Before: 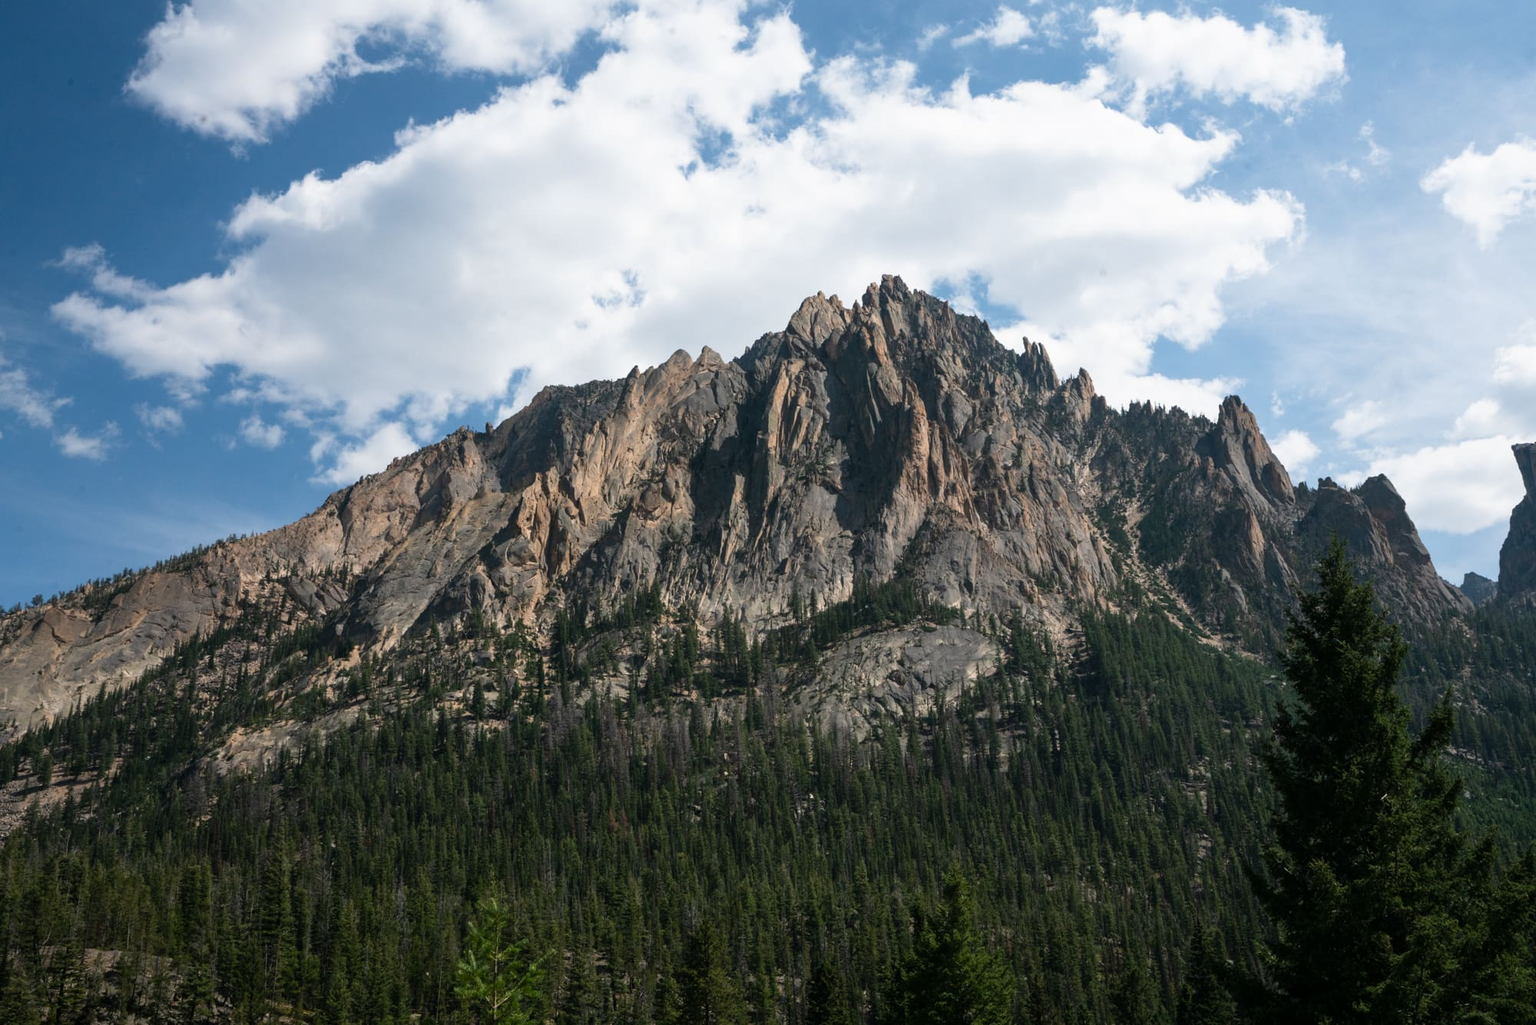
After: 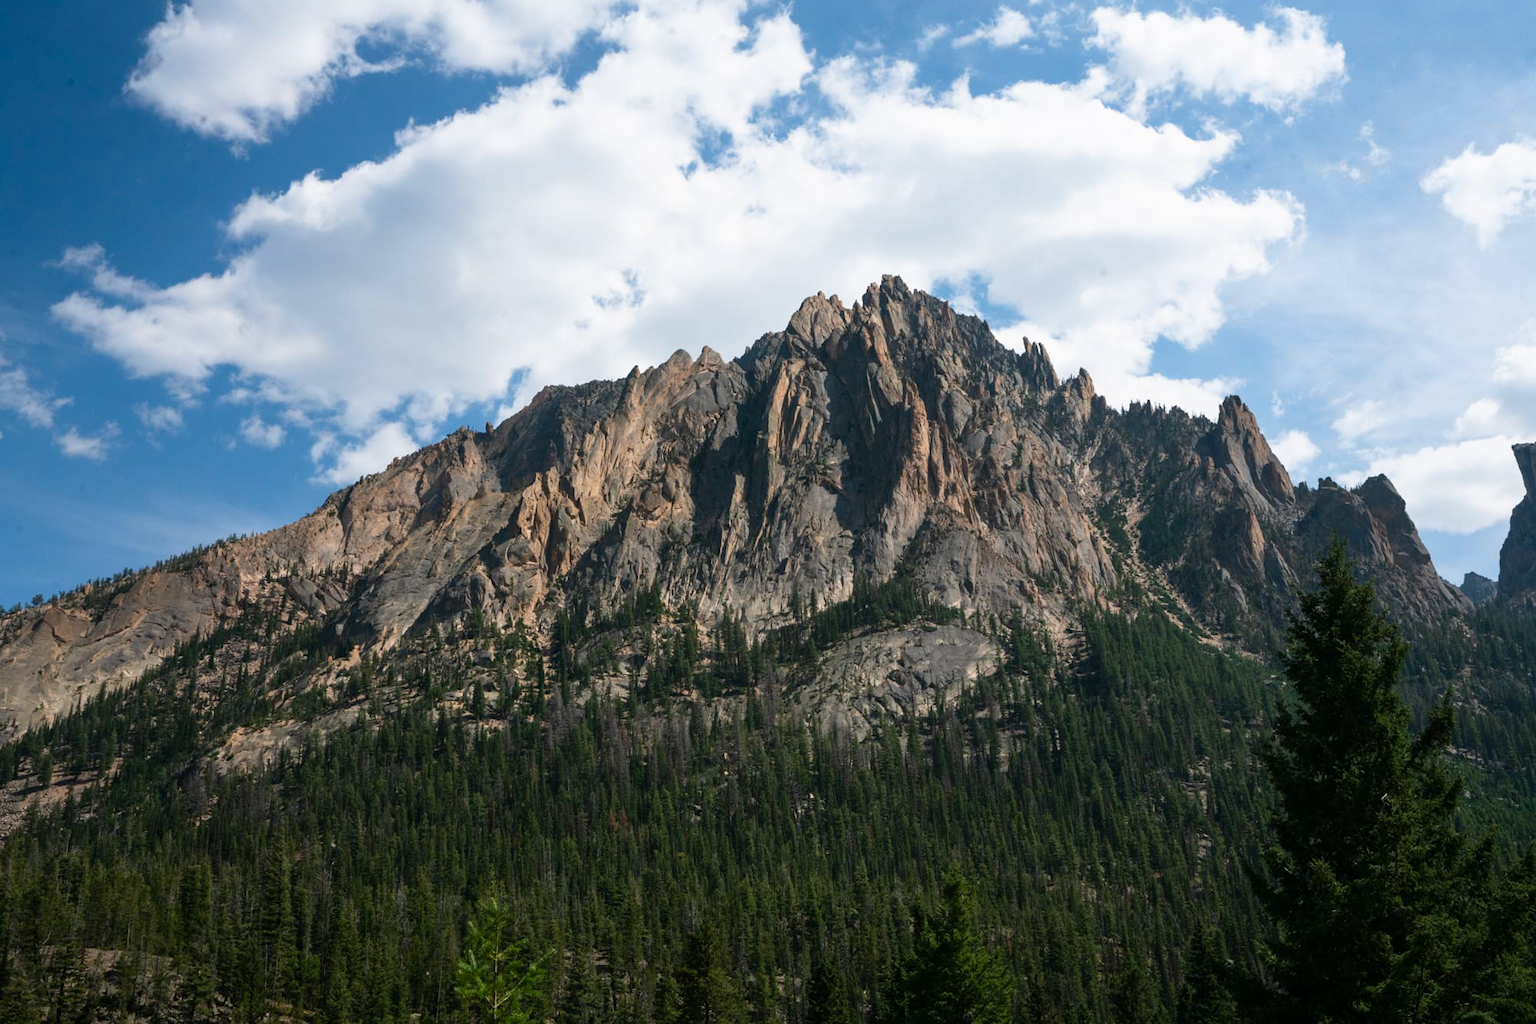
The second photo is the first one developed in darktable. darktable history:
contrast brightness saturation: contrast 0.036, saturation 0.157
